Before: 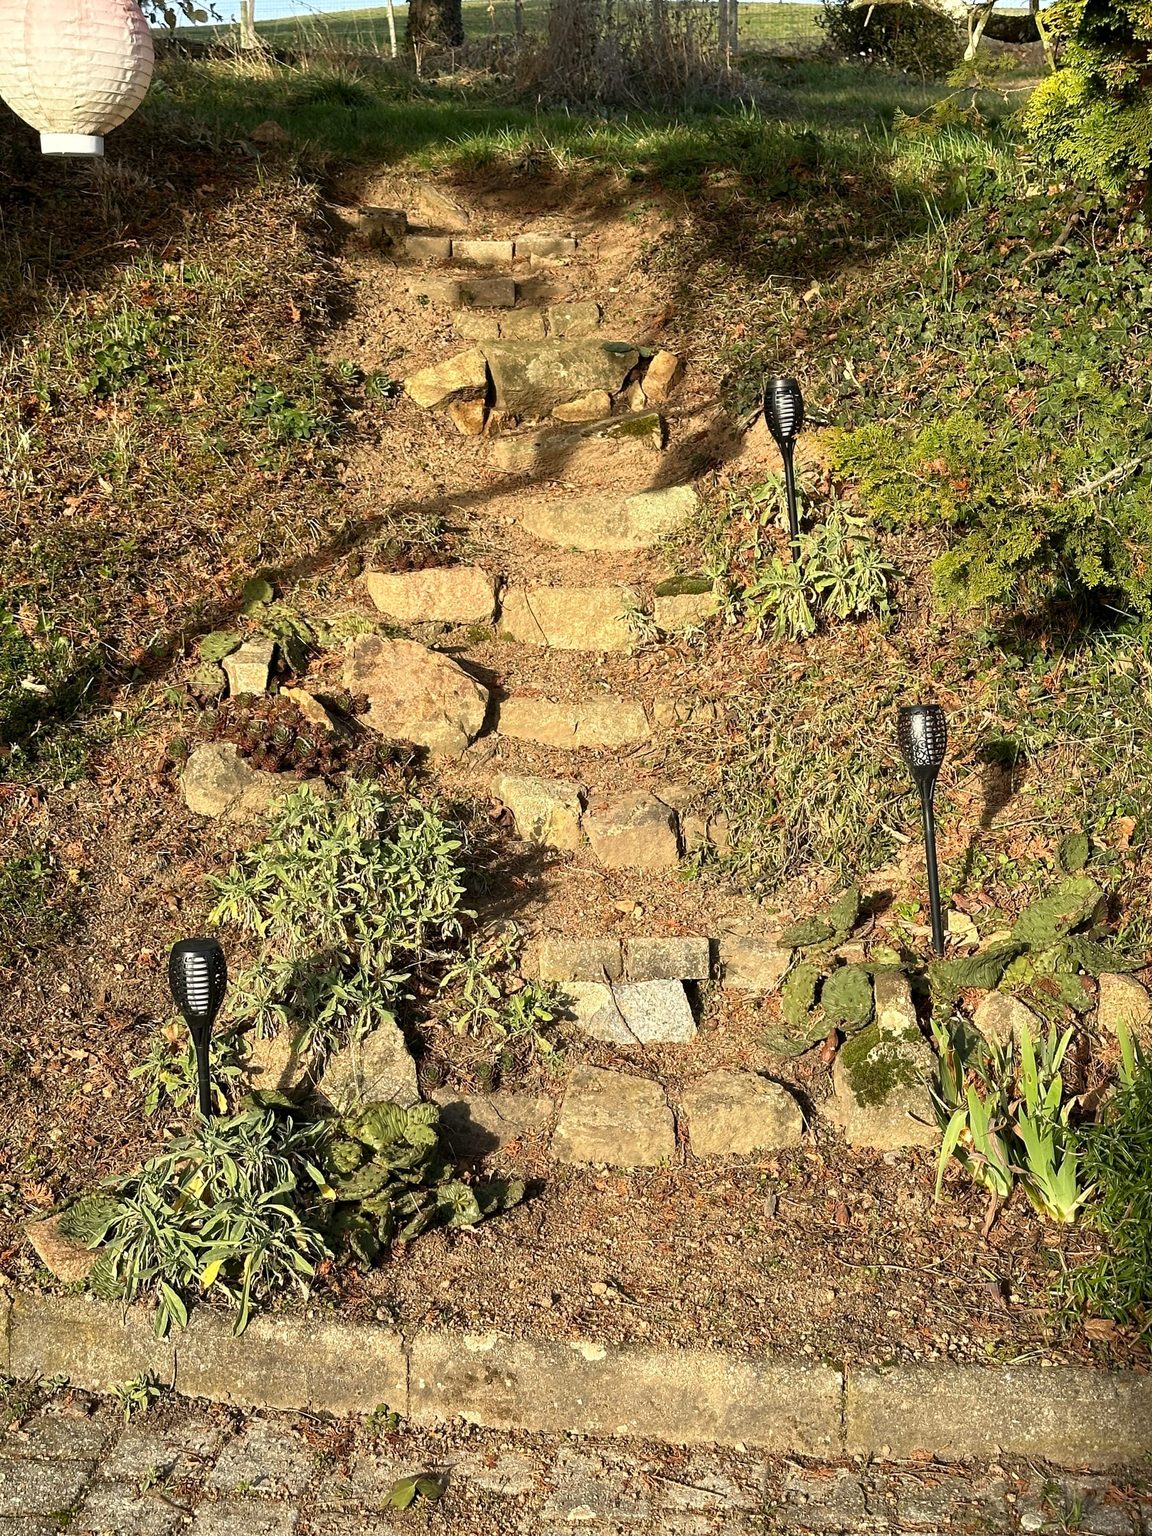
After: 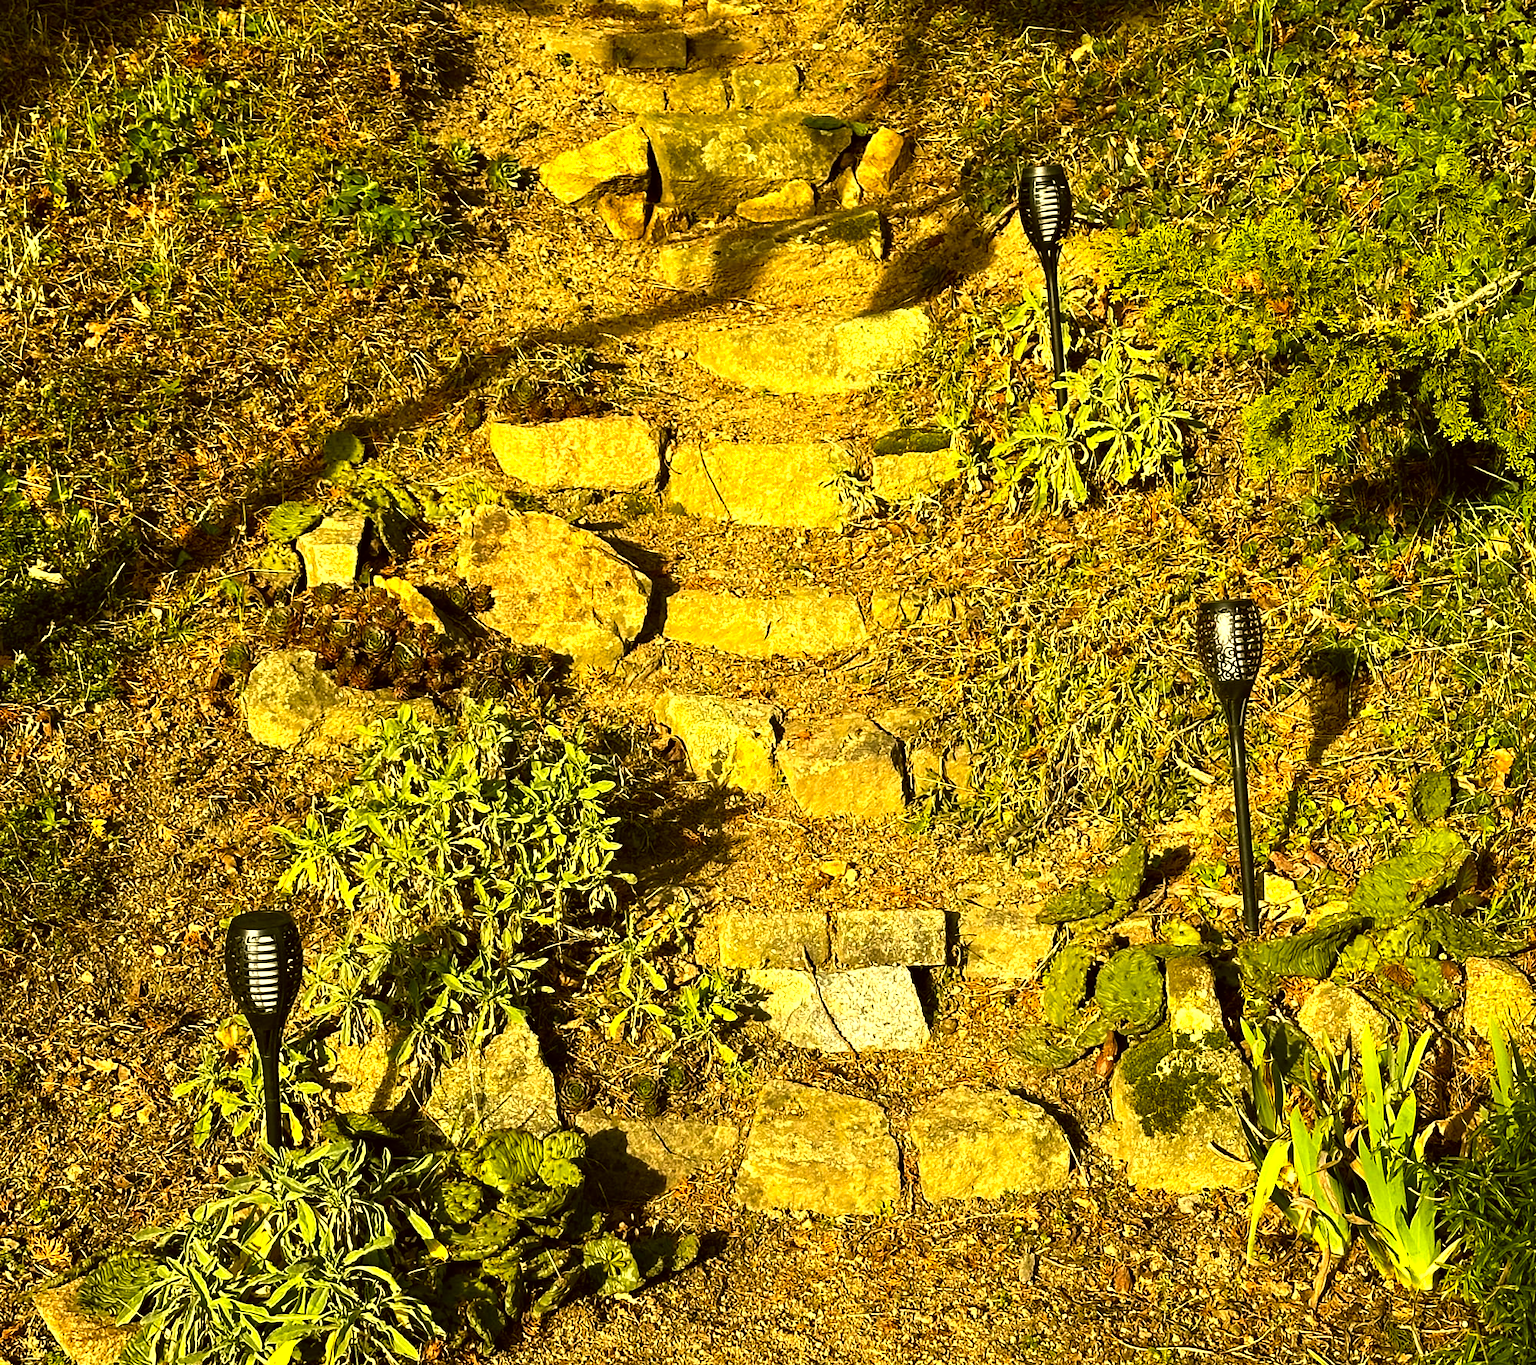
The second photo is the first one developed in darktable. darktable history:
crop: top 16.616%, bottom 16.709%
color correction: highlights a* 0.129, highlights b* 29.45, shadows a* -0.246, shadows b* 21.43
contrast brightness saturation: contrast 0.072
color balance rgb: linear chroma grading › global chroma 14.464%, perceptual saturation grading › global saturation 3.068%, perceptual brilliance grading › global brilliance 15.404%, perceptual brilliance grading › shadows -34.346%, global vibrance 20%
haze removal: compatibility mode true, adaptive false
